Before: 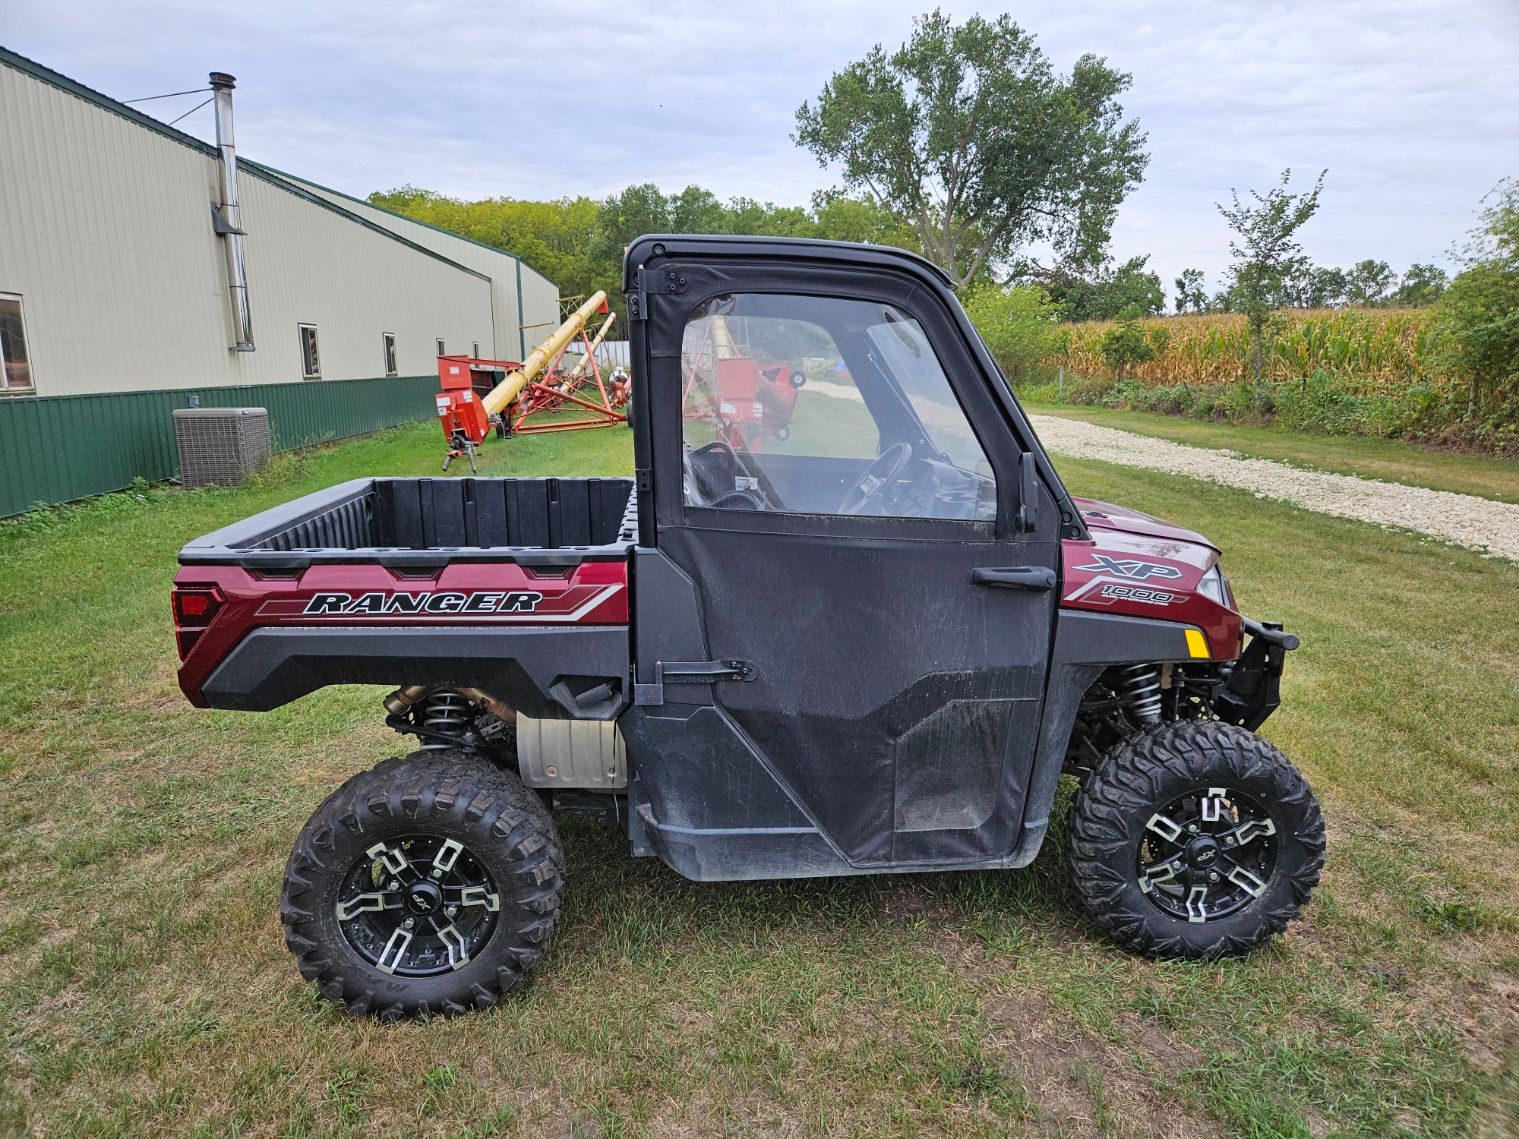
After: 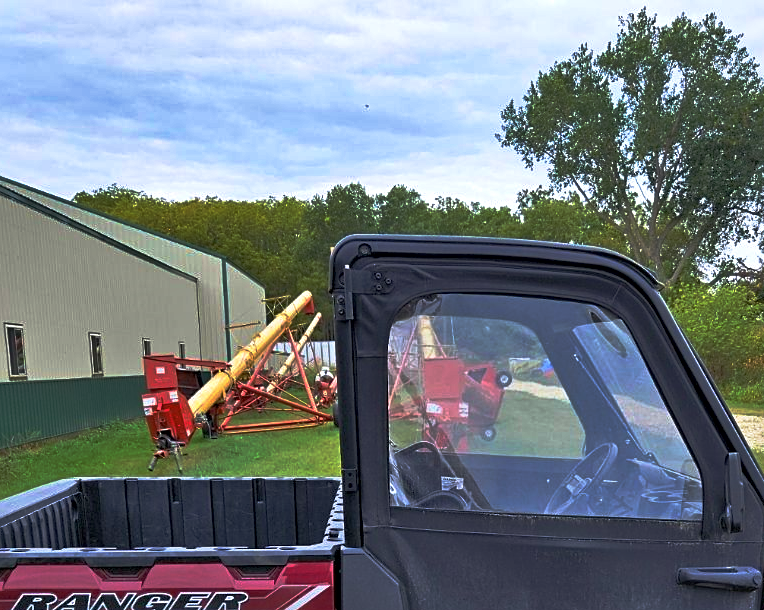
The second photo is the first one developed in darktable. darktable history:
crop: left 19.394%, right 30.275%, bottom 46.439%
velvia: on, module defaults
sharpen: amount 0.214
exposure: exposure 0.151 EV, compensate highlight preservation false
base curve: curves: ch0 [(0, 0) (0.564, 0.291) (0.802, 0.731) (1, 1)], preserve colors none
local contrast: mode bilateral grid, contrast 20, coarseness 100, detail 150%, midtone range 0.2
tone equalizer: -7 EV 0.146 EV, -6 EV 0.617 EV, -5 EV 1.17 EV, -4 EV 1.32 EV, -3 EV 1.14 EV, -2 EV 0.6 EV, -1 EV 0.165 EV
